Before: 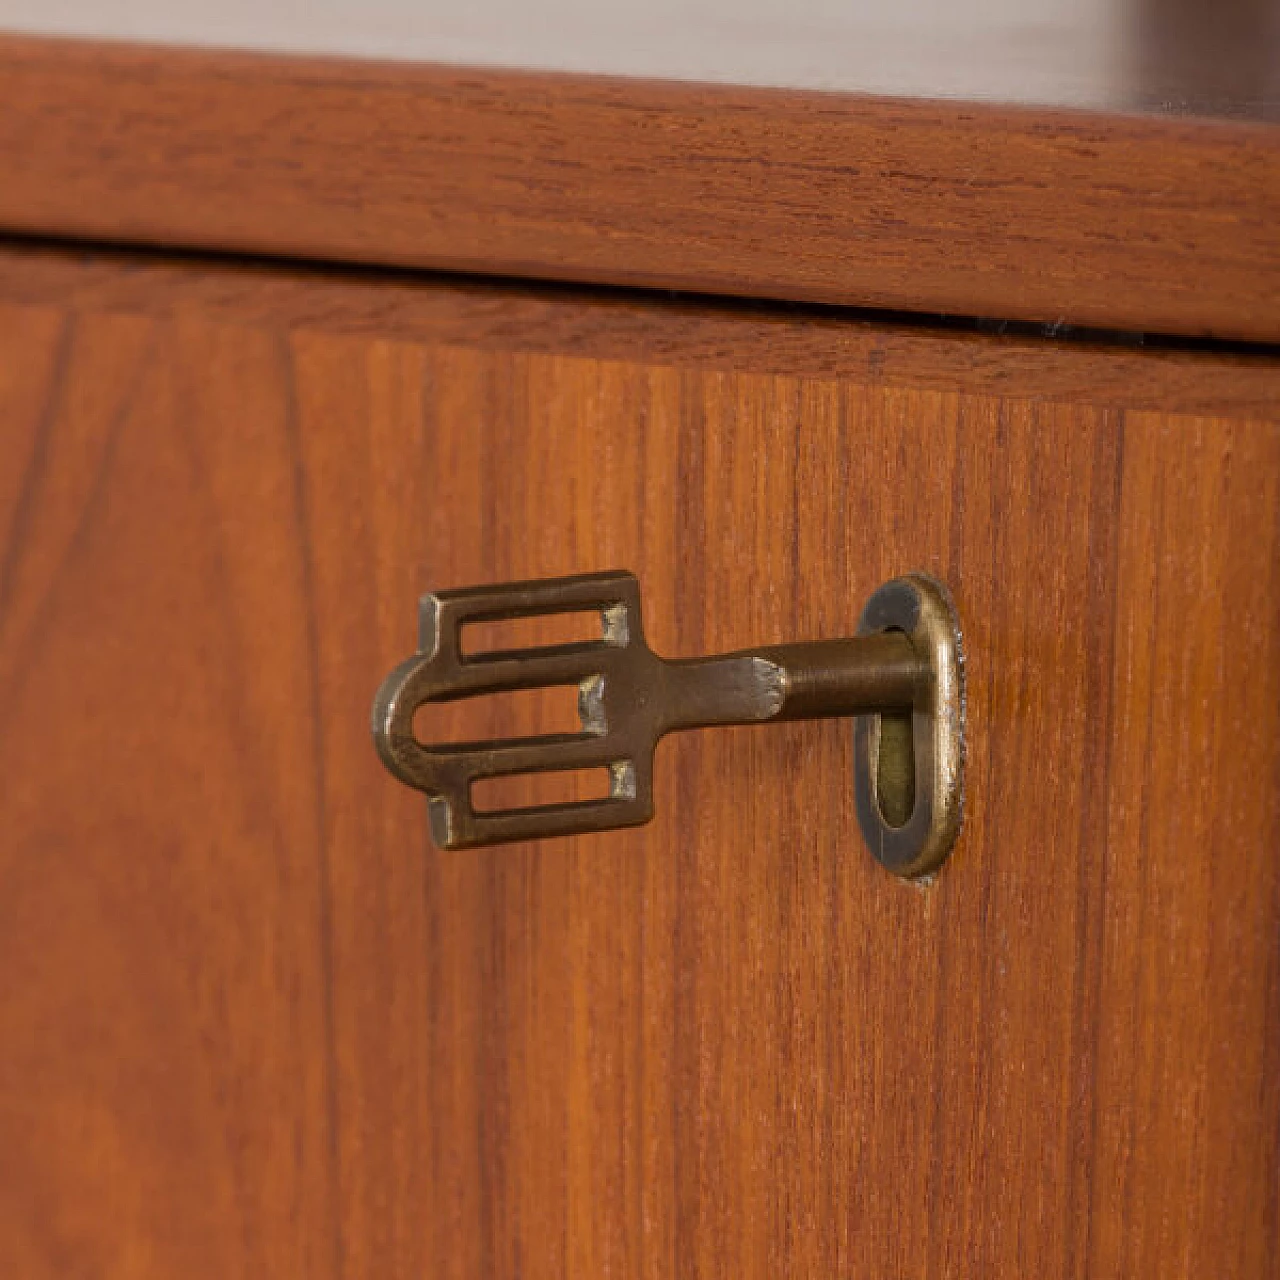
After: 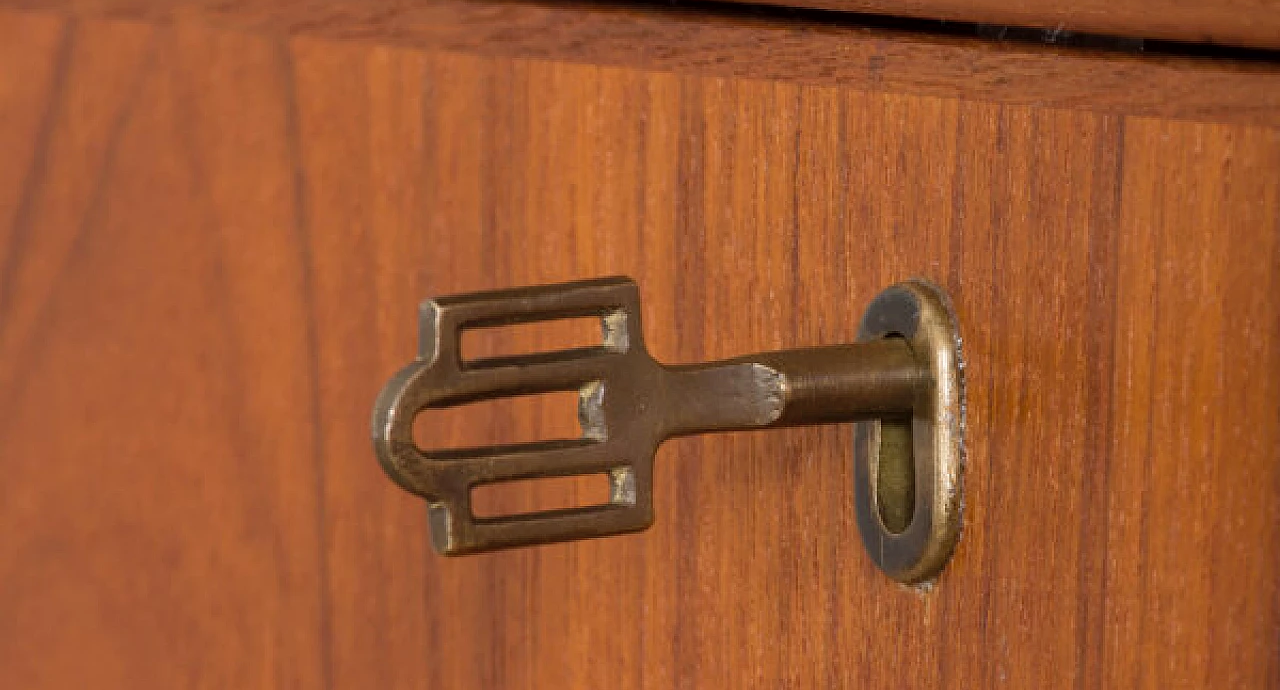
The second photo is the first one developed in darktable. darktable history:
contrast brightness saturation: contrast 0.054, brightness 0.067, saturation 0.009
crop and rotate: top 23.044%, bottom 23.002%
exposure: black level correction 0.001, compensate highlight preservation false
